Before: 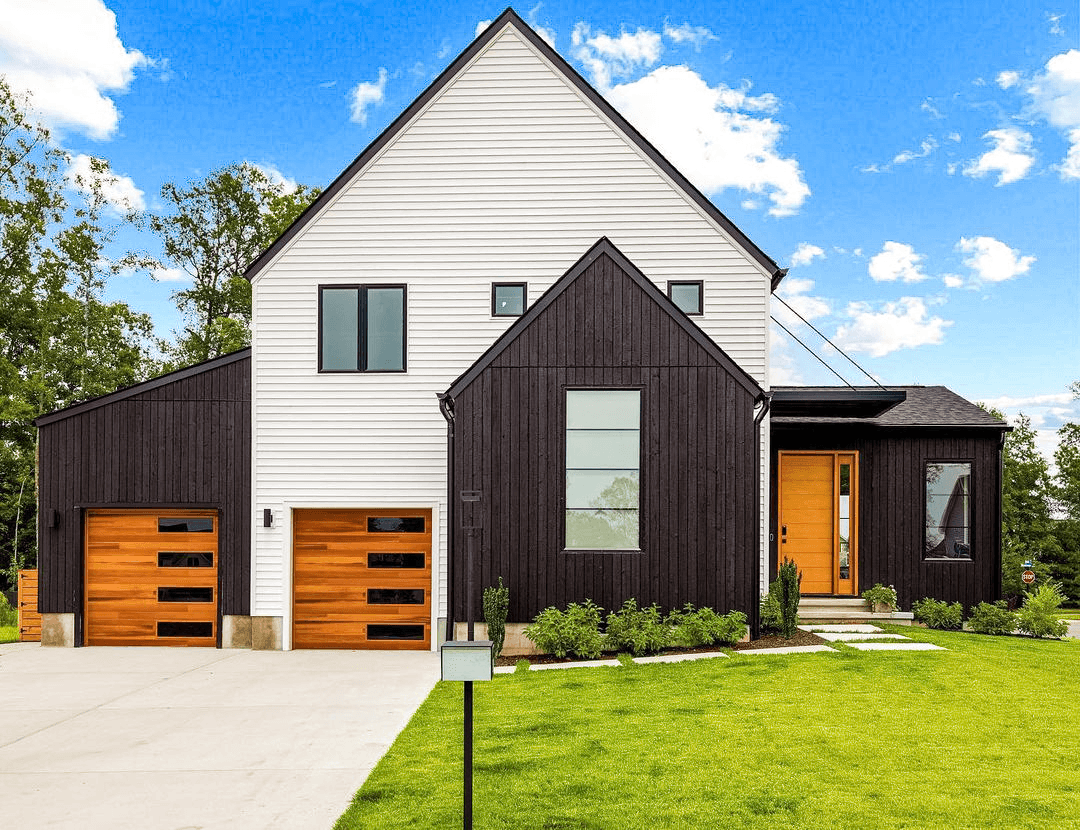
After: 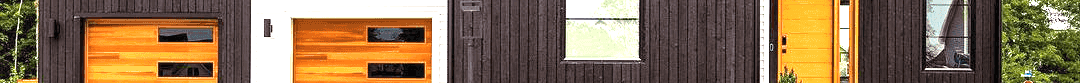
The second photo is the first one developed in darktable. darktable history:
exposure: black level correction 0, exposure 1.2 EV, compensate exposure bias true, compensate highlight preservation false
crop and rotate: top 59.084%, bottom 30.916%
base curve: curves: ch0 [(0, 0) (0.297, 0.298) (1, 1)], preserve colors none
